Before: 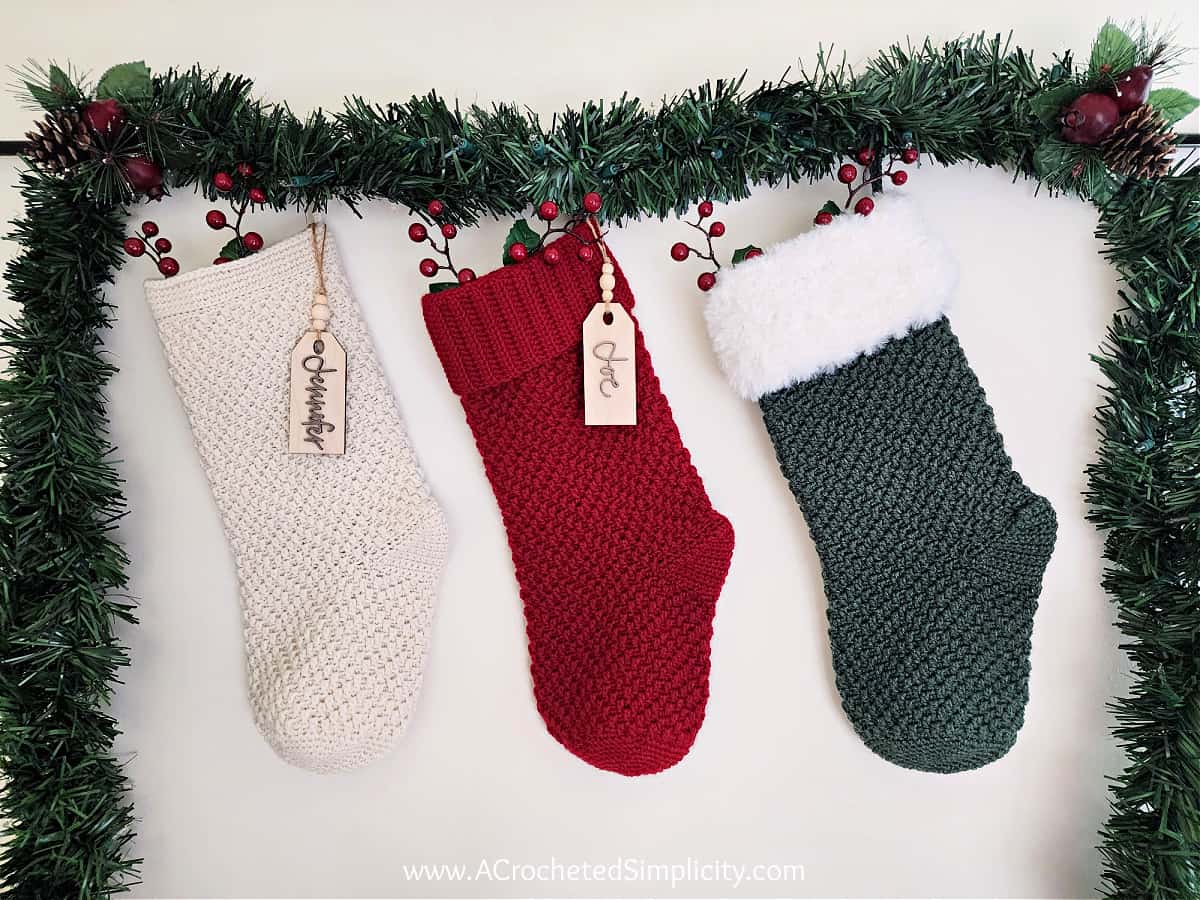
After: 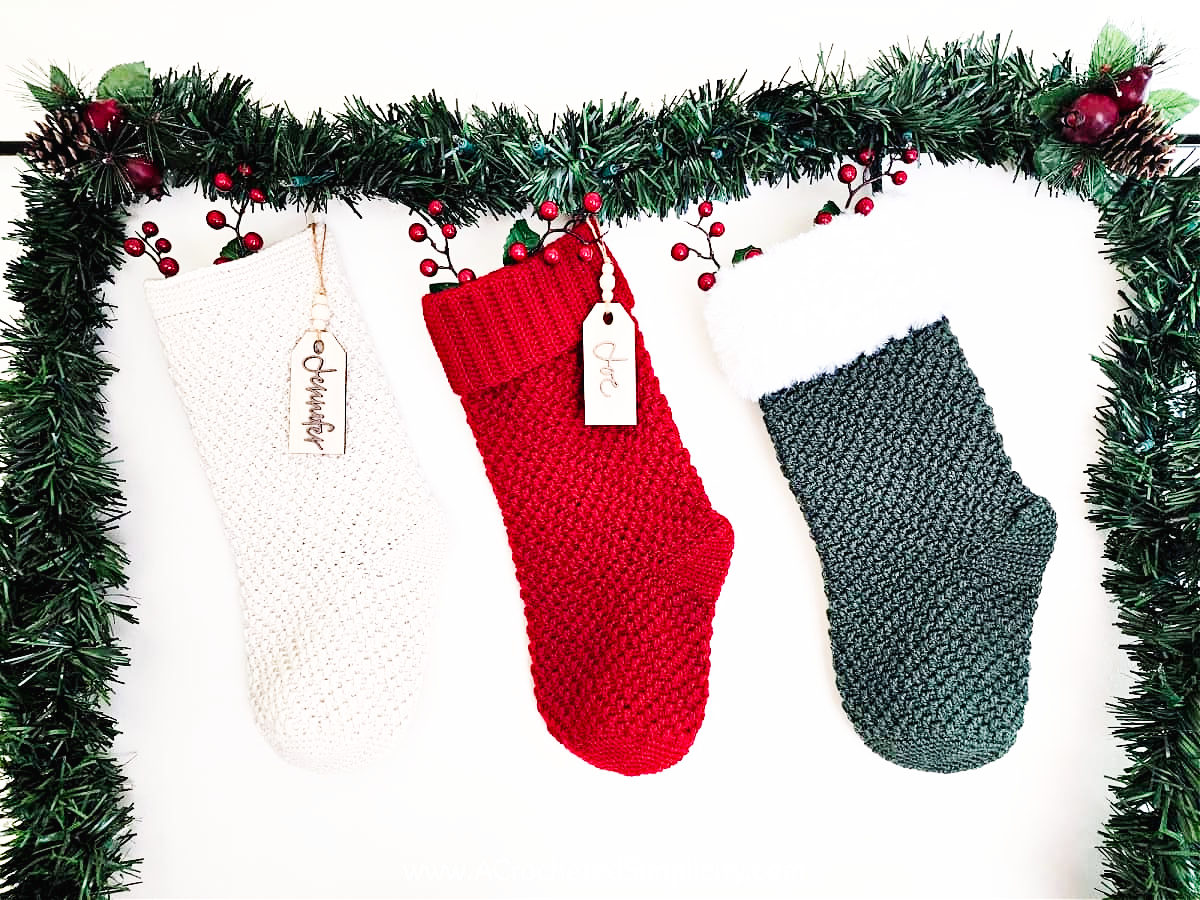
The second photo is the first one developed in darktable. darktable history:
contrast brightness saturation: contrast 0.073
base curve: curves: ch0 [(0, 0.003) (0.001, 0.002) (0.006, 0.004) (0.02, 0.022) (0.048, 0.086) (0.094, 0.234) (0.162, 0.431) (0.258, 0.629) (0.385, 0.8) (0.548, 0.918) (0.751, 0.988) (1, 1)], preserve colors none
